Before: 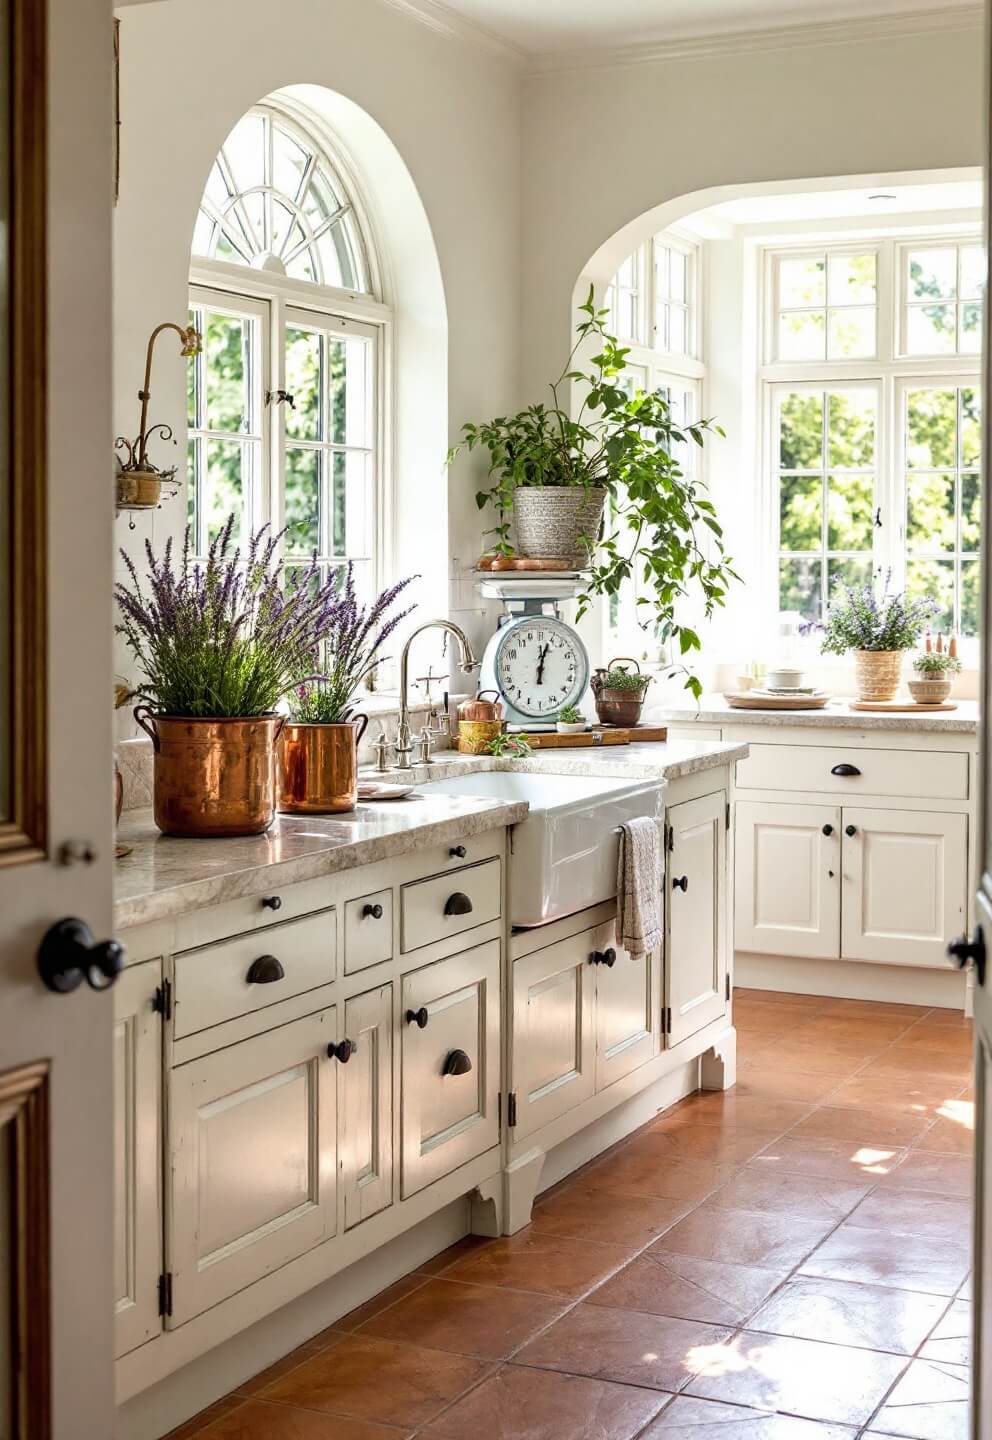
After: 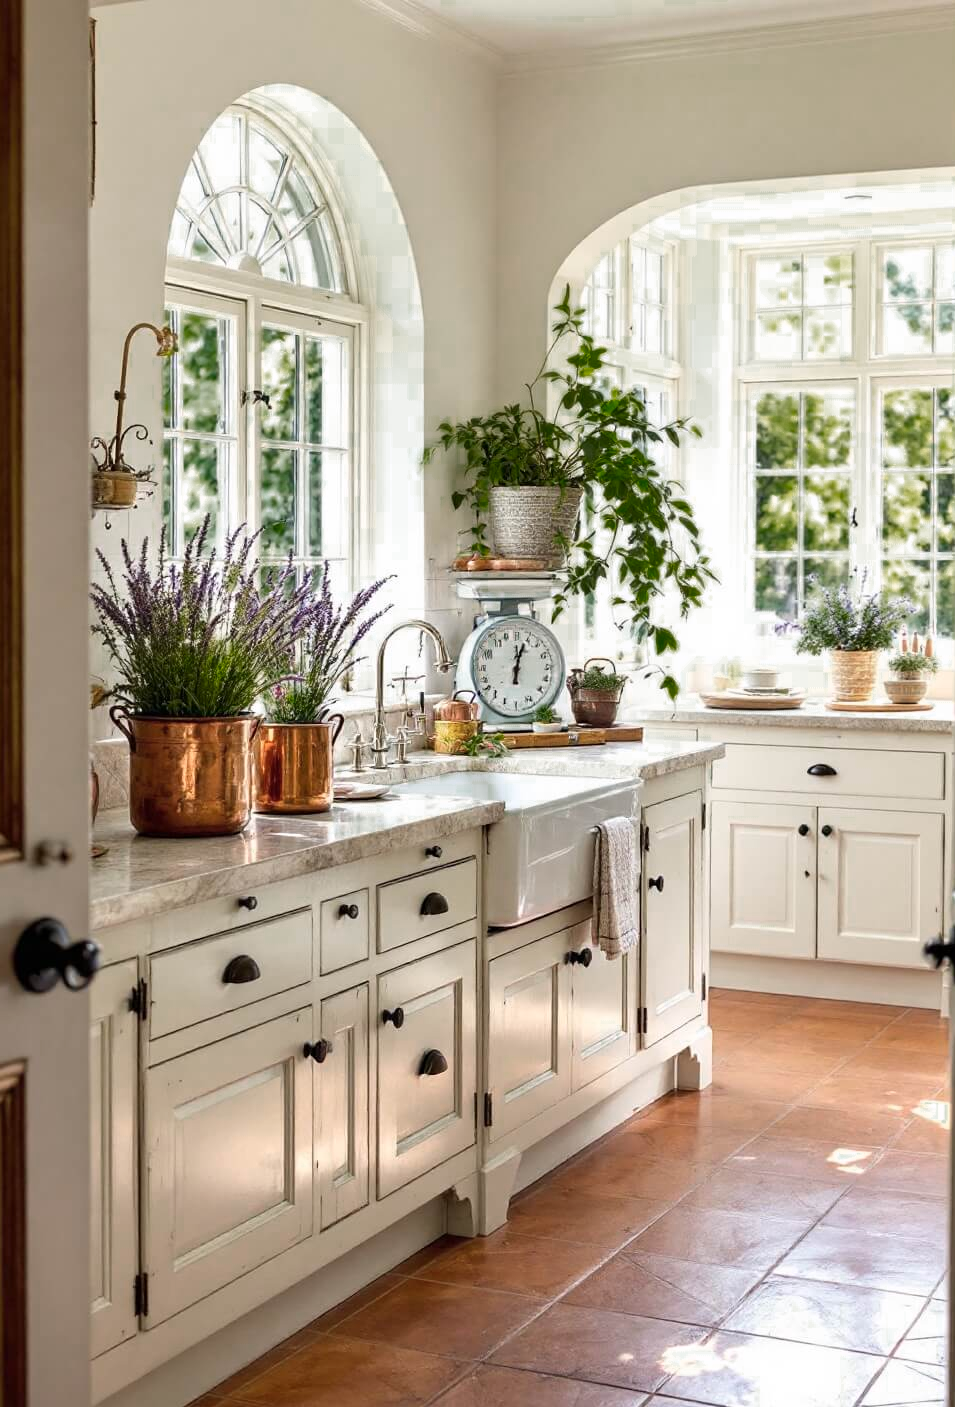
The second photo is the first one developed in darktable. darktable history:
color zones: curves: ch0 [(0.25, 0.5) (0.347, 0.092) (0.75, 0.5)]; ch1 [(0.25, 0.5) (0.33, 0.51) (0.75, 0.5)]
crop and rotate: left 2.536%, right 1.107%, bottom 2.246%
